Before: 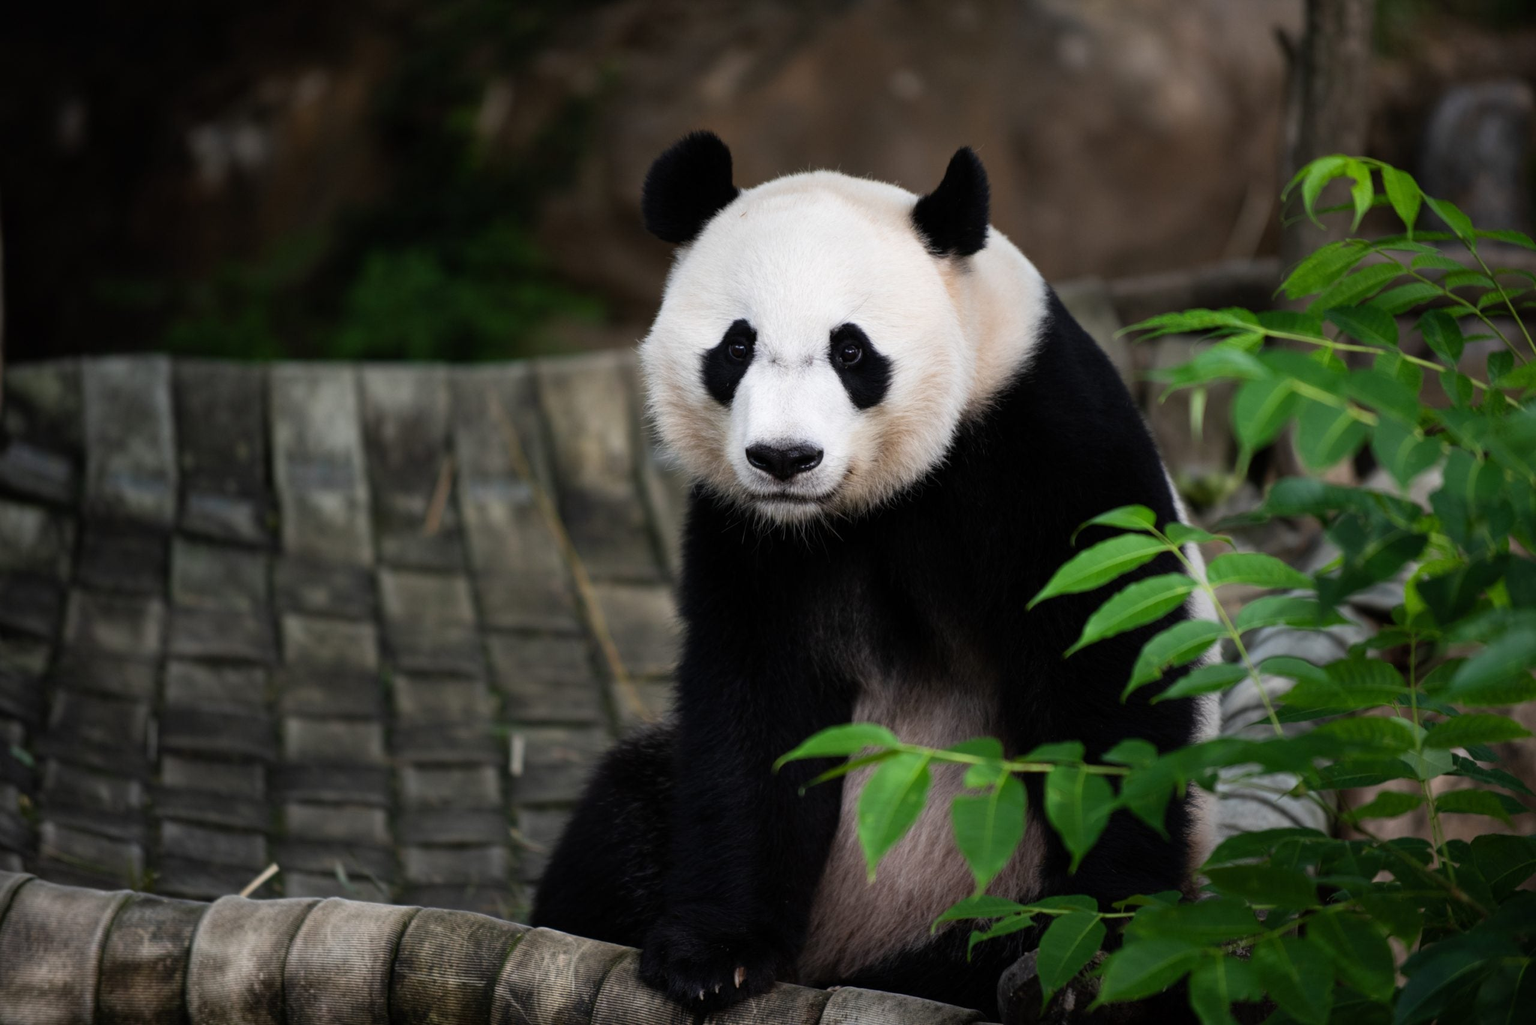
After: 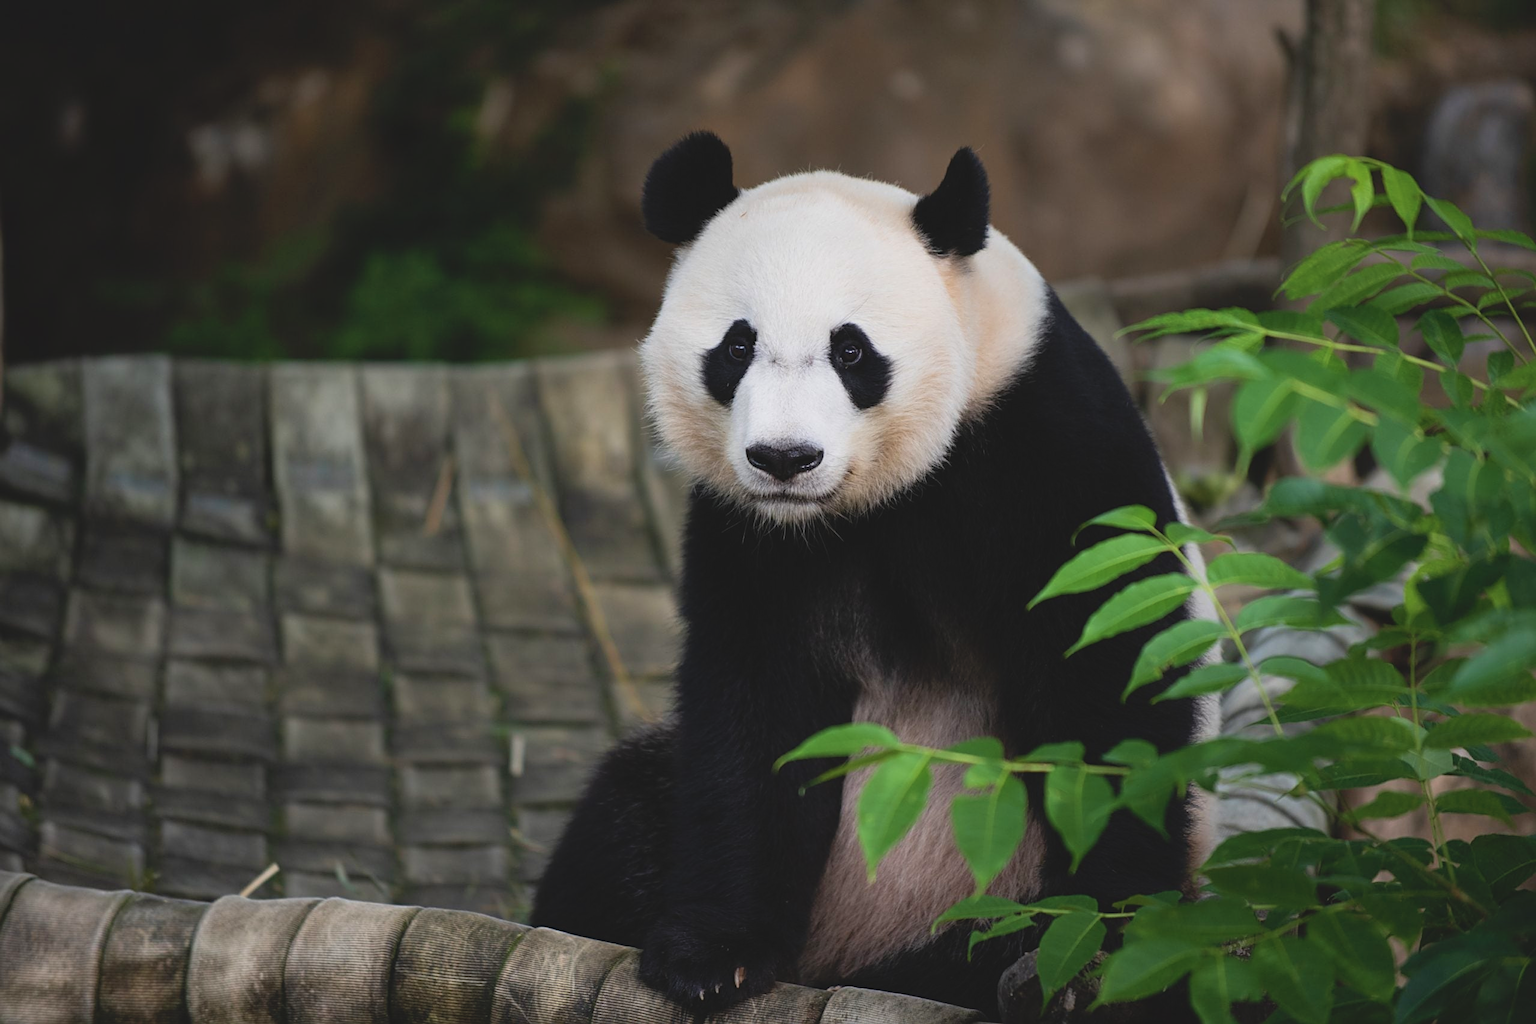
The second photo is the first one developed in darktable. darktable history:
contrast brightness saturation: contrast -0.15, brightness 0.05, saturation -0.12
sharpen: on, module defaults
white balance: emerald 1
velvia: on, module defaults
